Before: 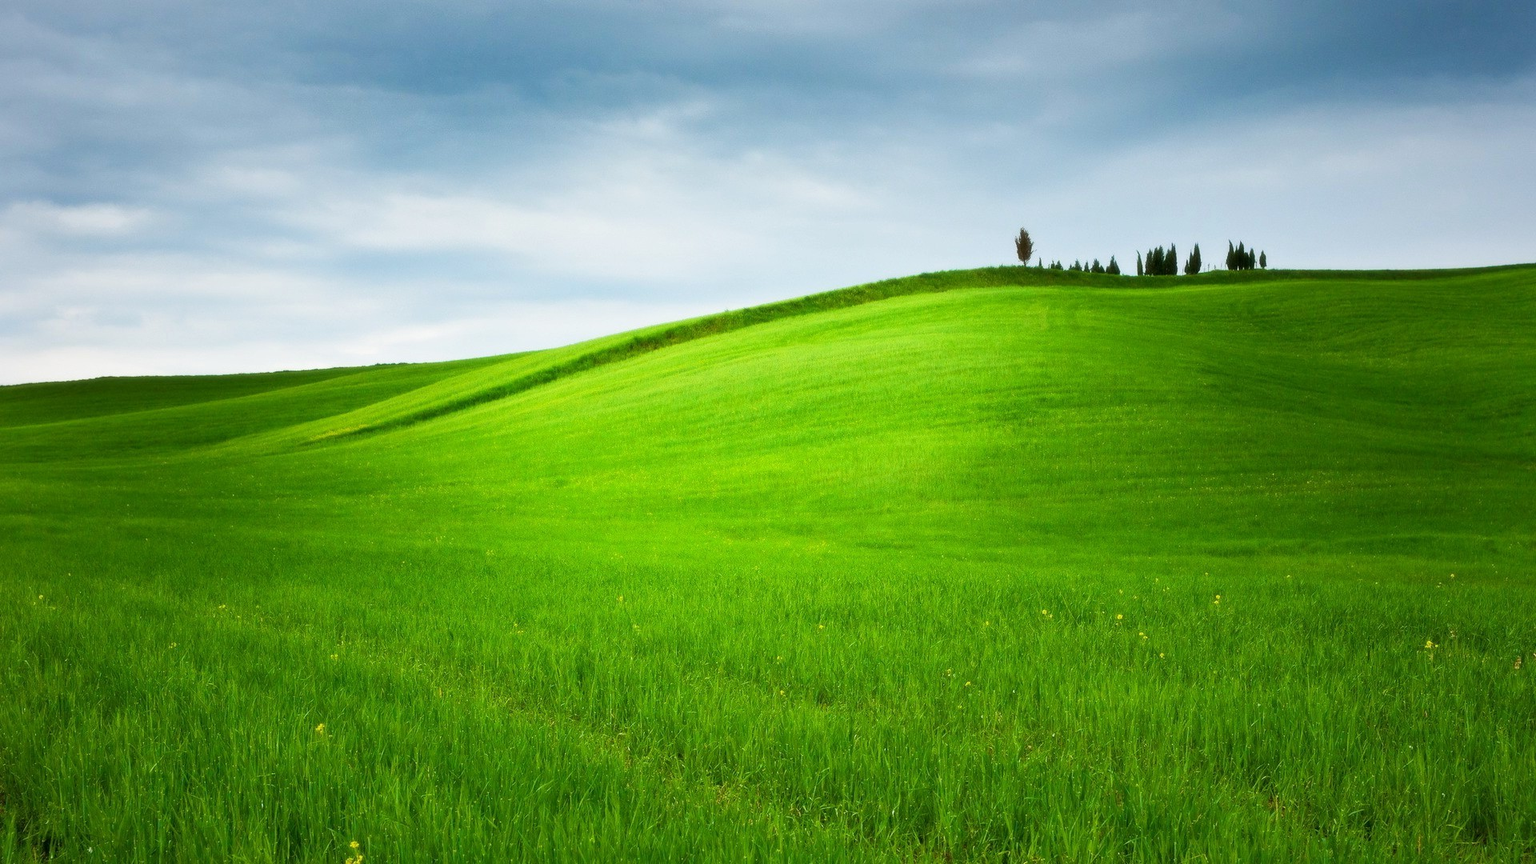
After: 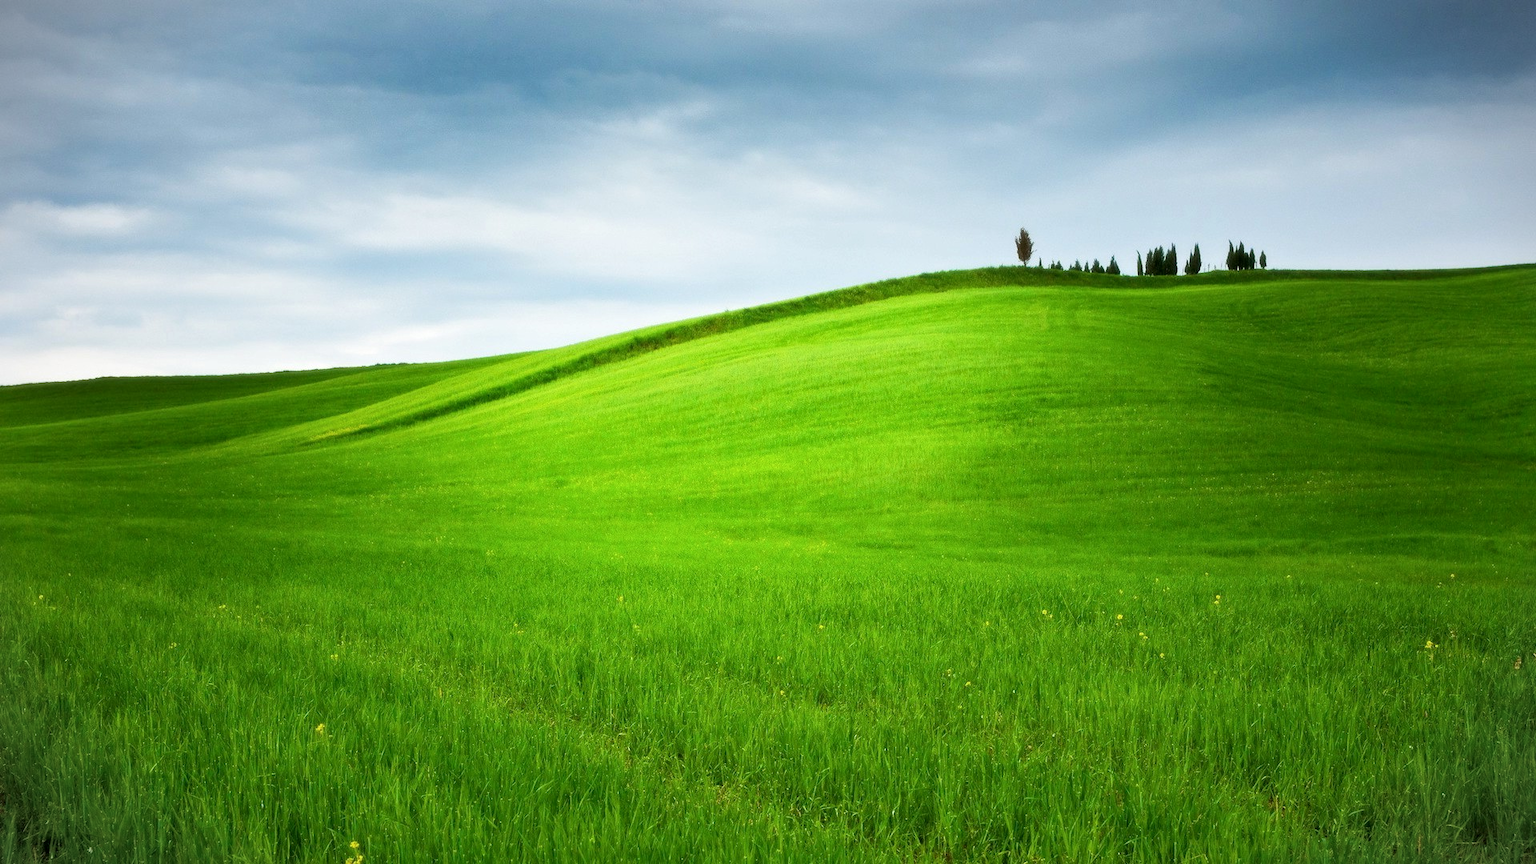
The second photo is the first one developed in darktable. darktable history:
local contrast: highlights 107%, shadows 98%, detail 120%, midtone range 0.2
vignetting: fall-off start 100.46%, width/height ratio 1.309
